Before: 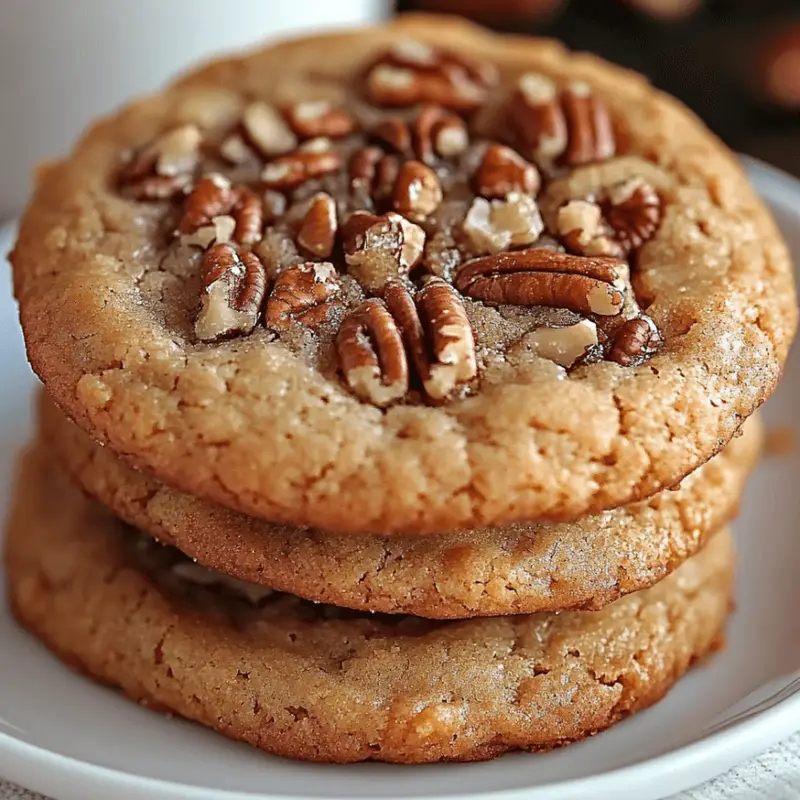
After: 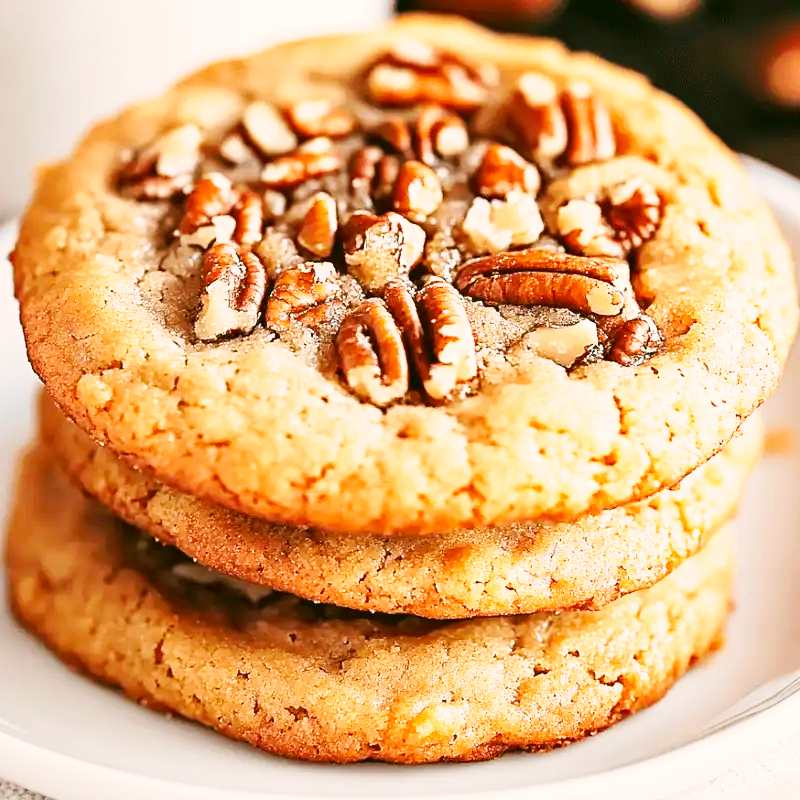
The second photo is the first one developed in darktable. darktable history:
color correction: highlights a* 4.02, highlights b* 4.98, shadows a* -7.55, shadows b* 4.98
tone curve: curves: ch0 [(0, 0) (0.003, 0.004) (0.011, 0.016) (0.025, 0.035) (0.044, 0.062) (0.069, 0.097) (0.1, 0.143) (0.136, 0.205) (0.177, 0.276) (0.224, 0.36) (0.277, 0.461) (0.335, 0.584) (0.399, 0.686) (0.468, 0.783) (0.543, 0.868) (0.623, 0.927) (0.709, 0.96) (0.801, 0.974) (0.898, 0.986) (1, 1)], preserve colors none
